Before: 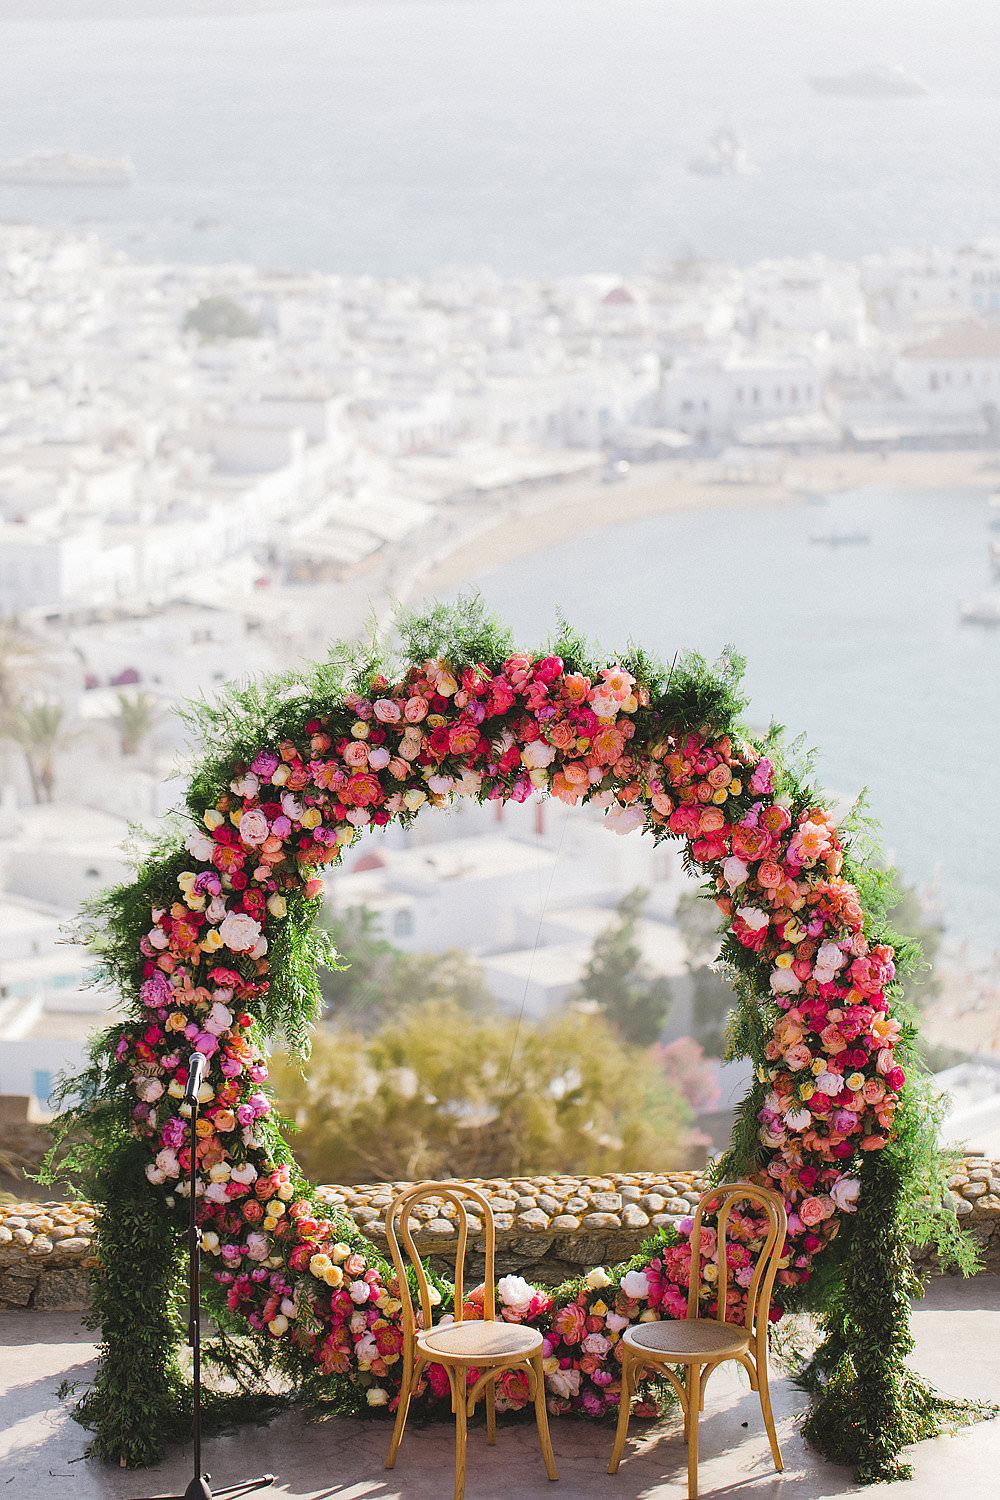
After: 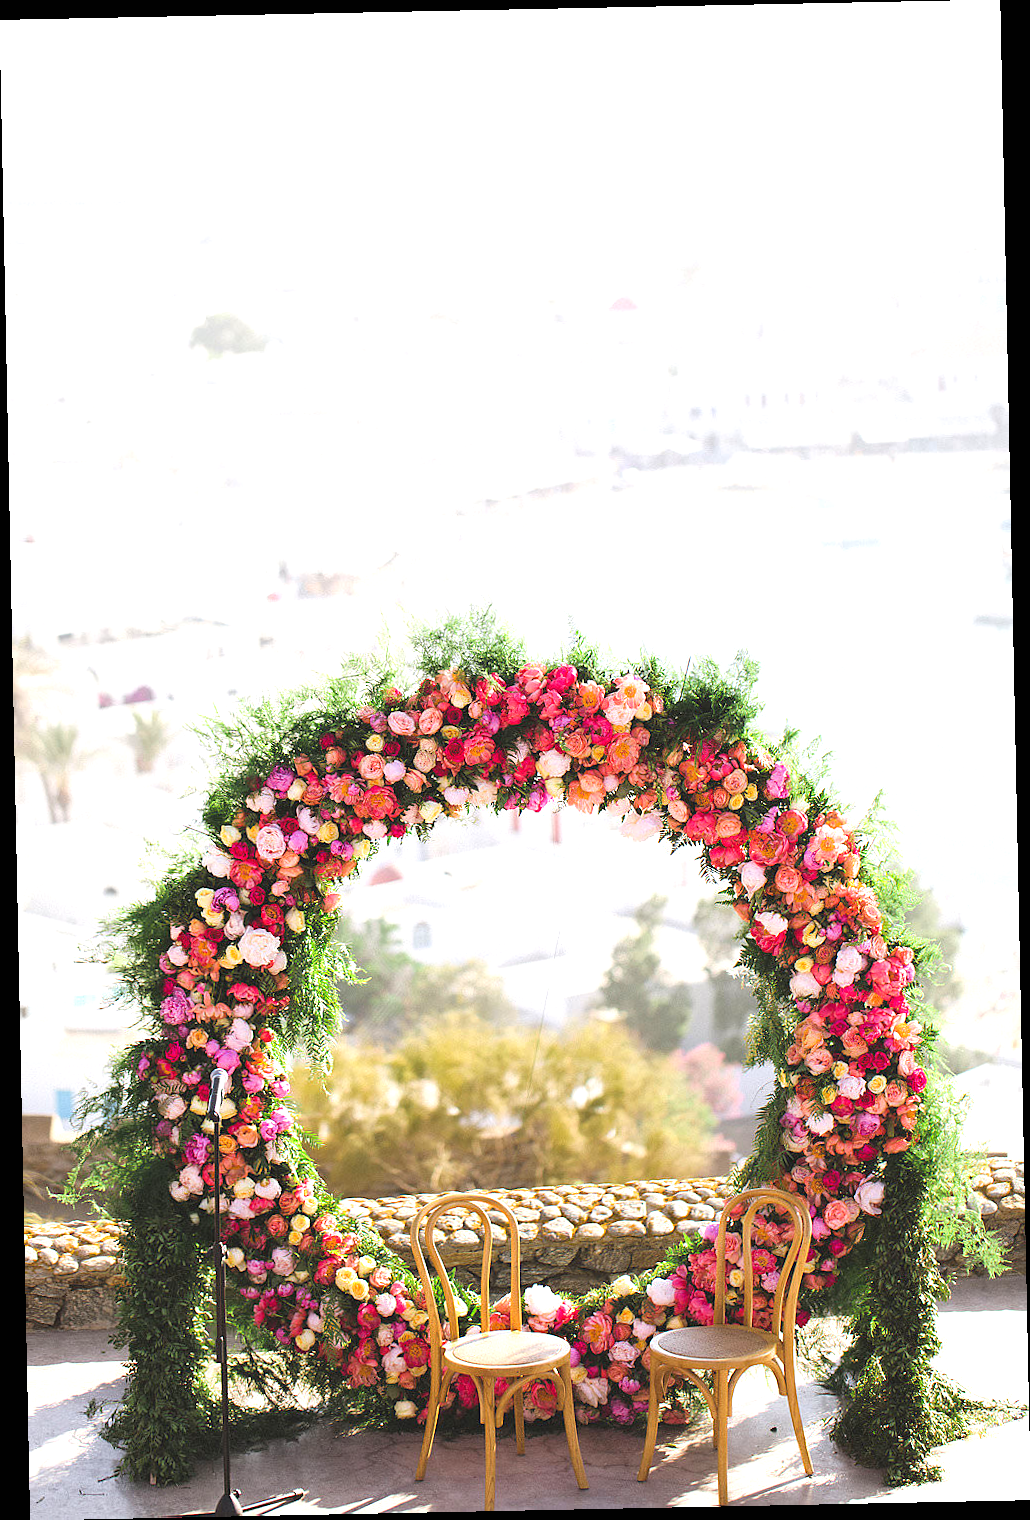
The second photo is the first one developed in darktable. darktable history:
exposure: black level correction 0, exposure 0.7 EV, compensate exposure bias true, compensate highlight preservation false
rotate and perspective: rotation -1.17°, automatic cropping off
